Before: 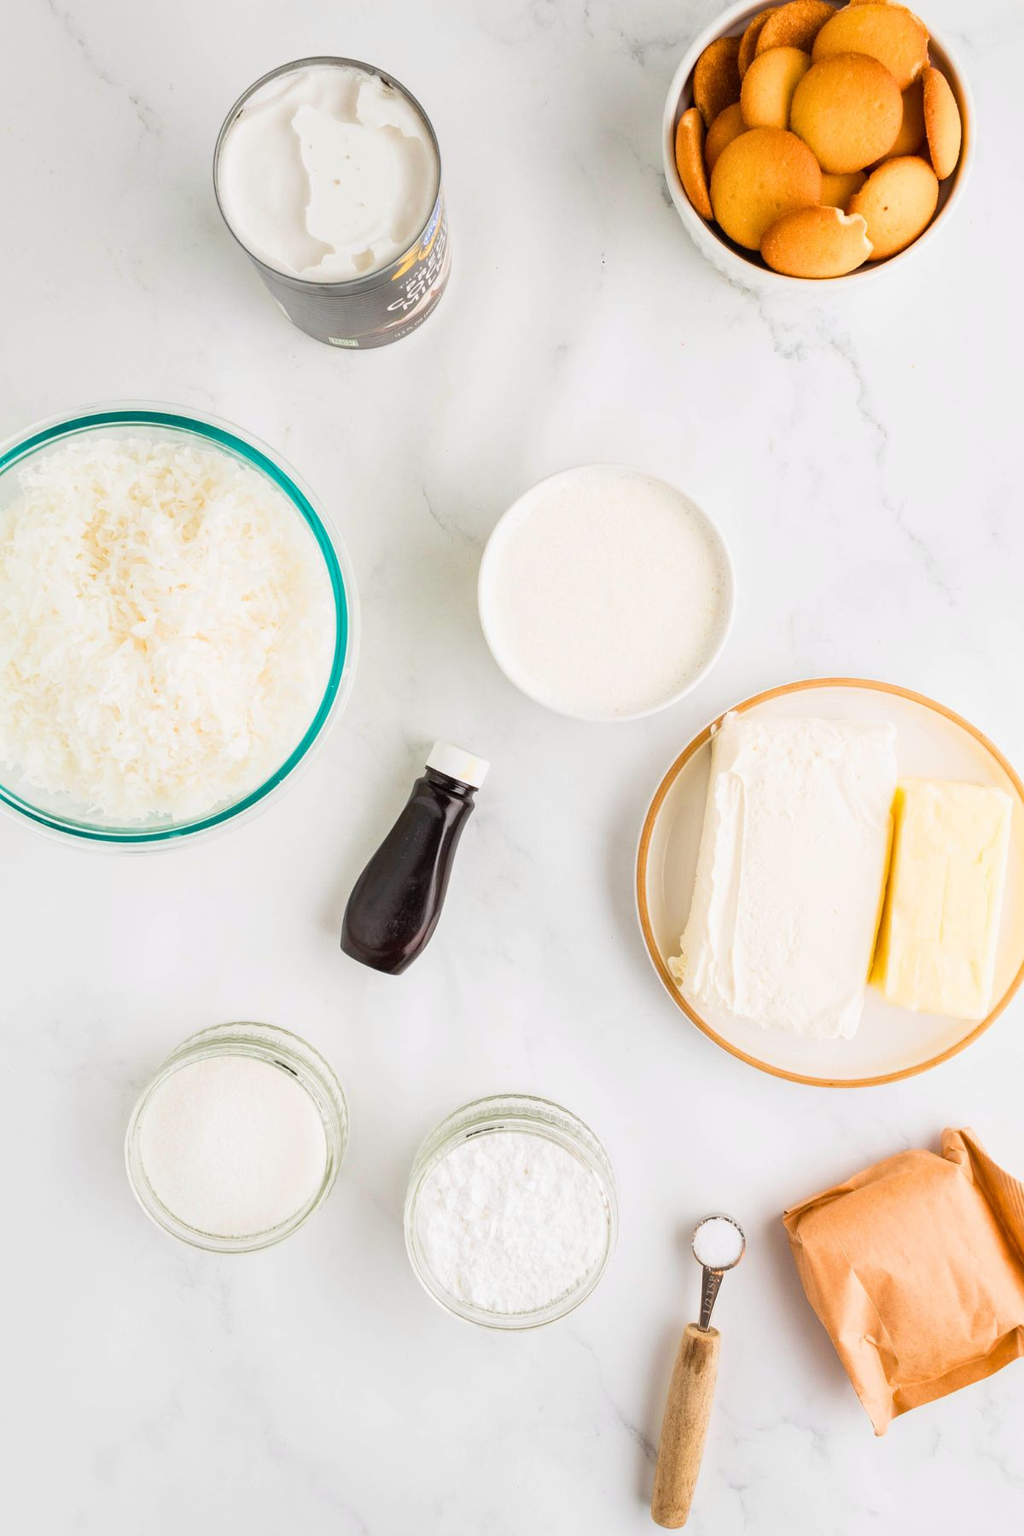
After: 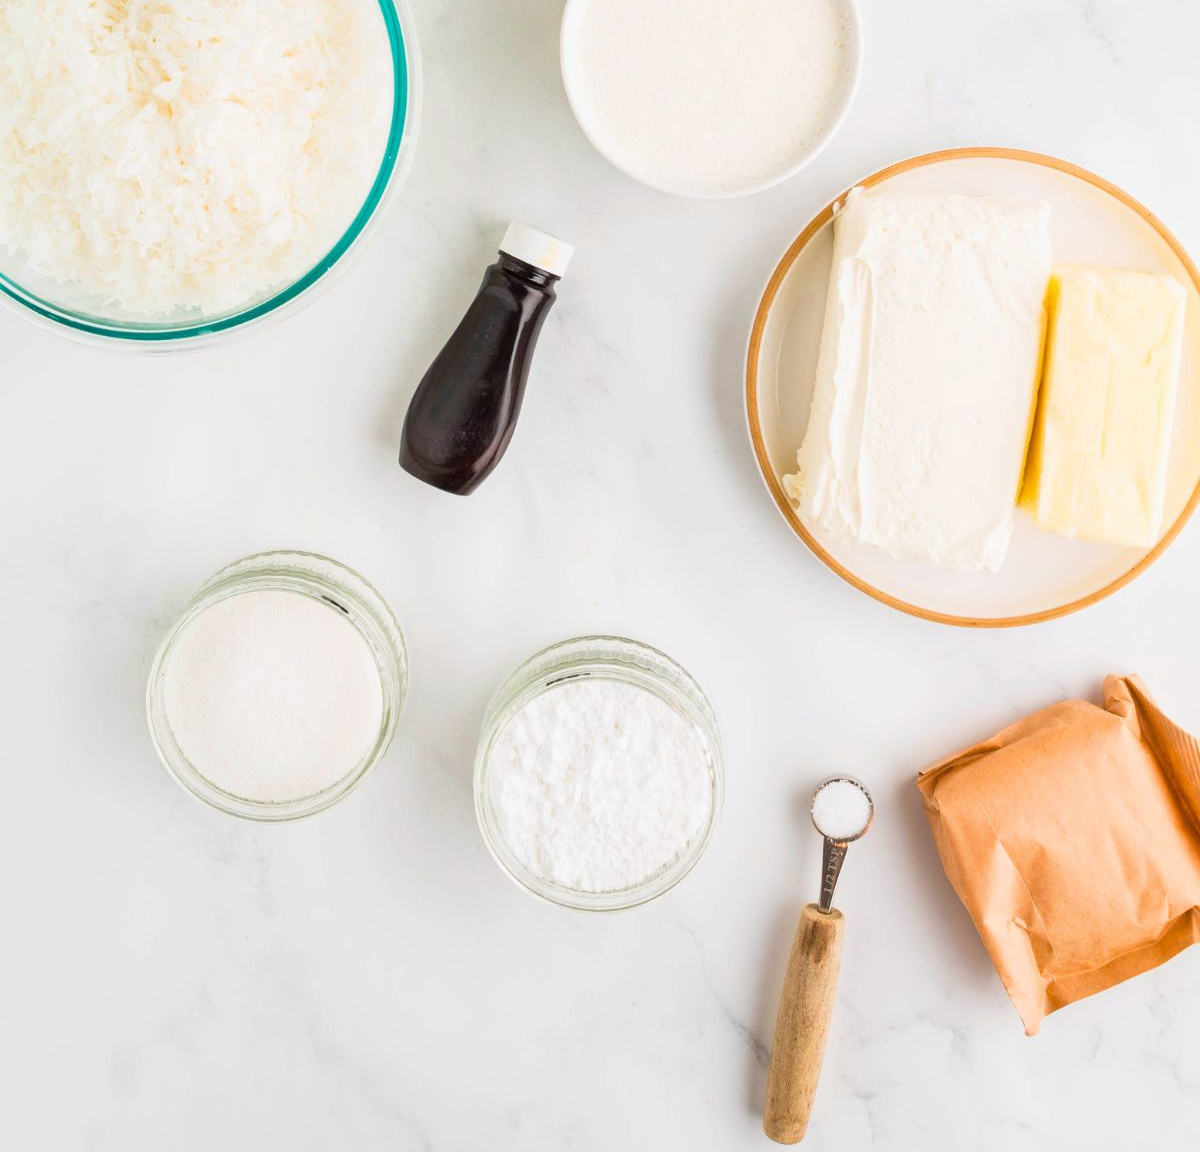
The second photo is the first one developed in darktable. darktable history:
crop and rotate: top 35.971%
